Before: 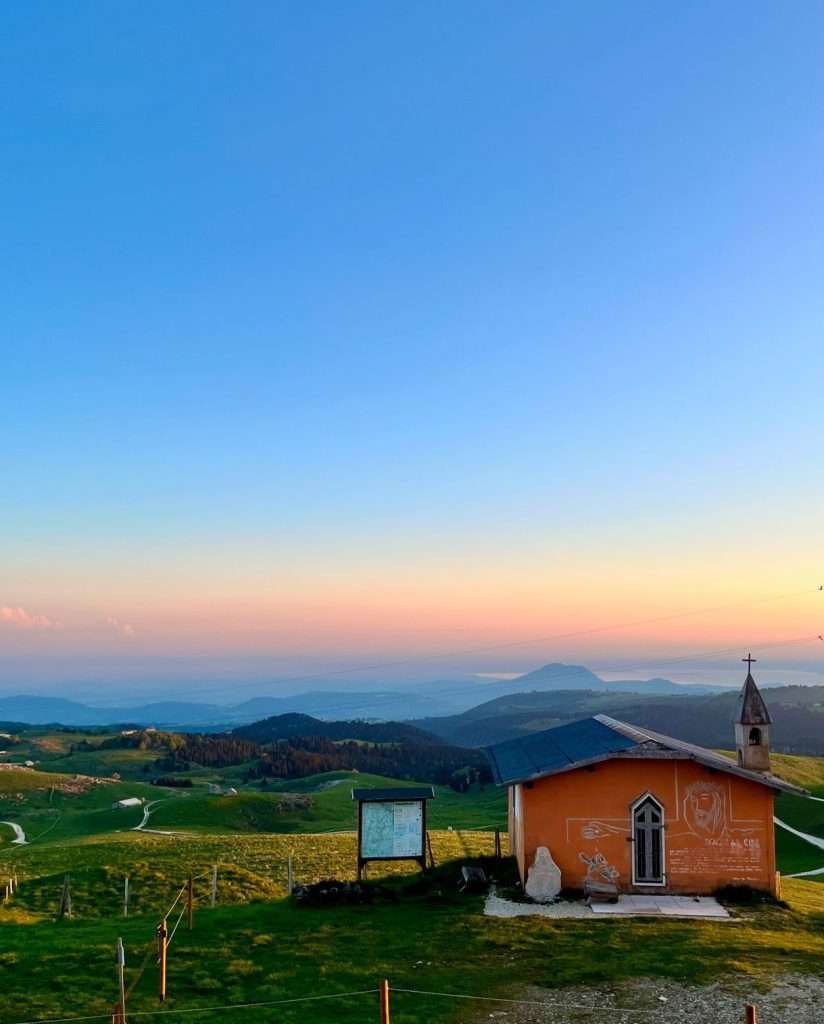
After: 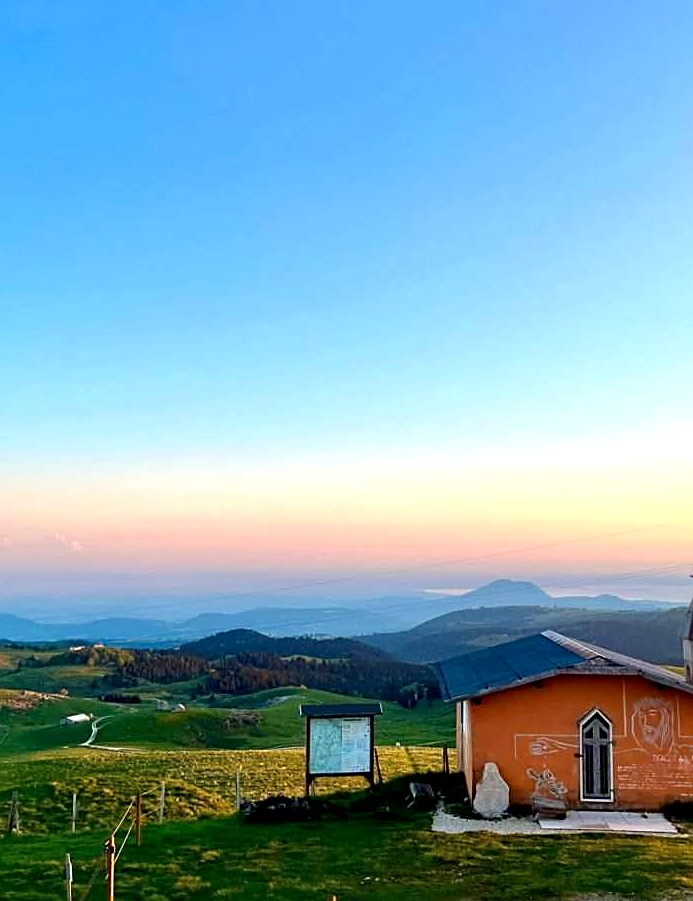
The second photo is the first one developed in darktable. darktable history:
local contrast: mode bilateral grid, contrast 20, coarseness 50, detail 119%, midtone range 0.2
sharpen: on, module defaults
crop: left 6.323%, top 8.28%, right 9.54%, bottom 3.677%
exposure: black level correction 0.001, exposure 0.499 EV, compensate exposure bias true, compensate highlight preservation false
